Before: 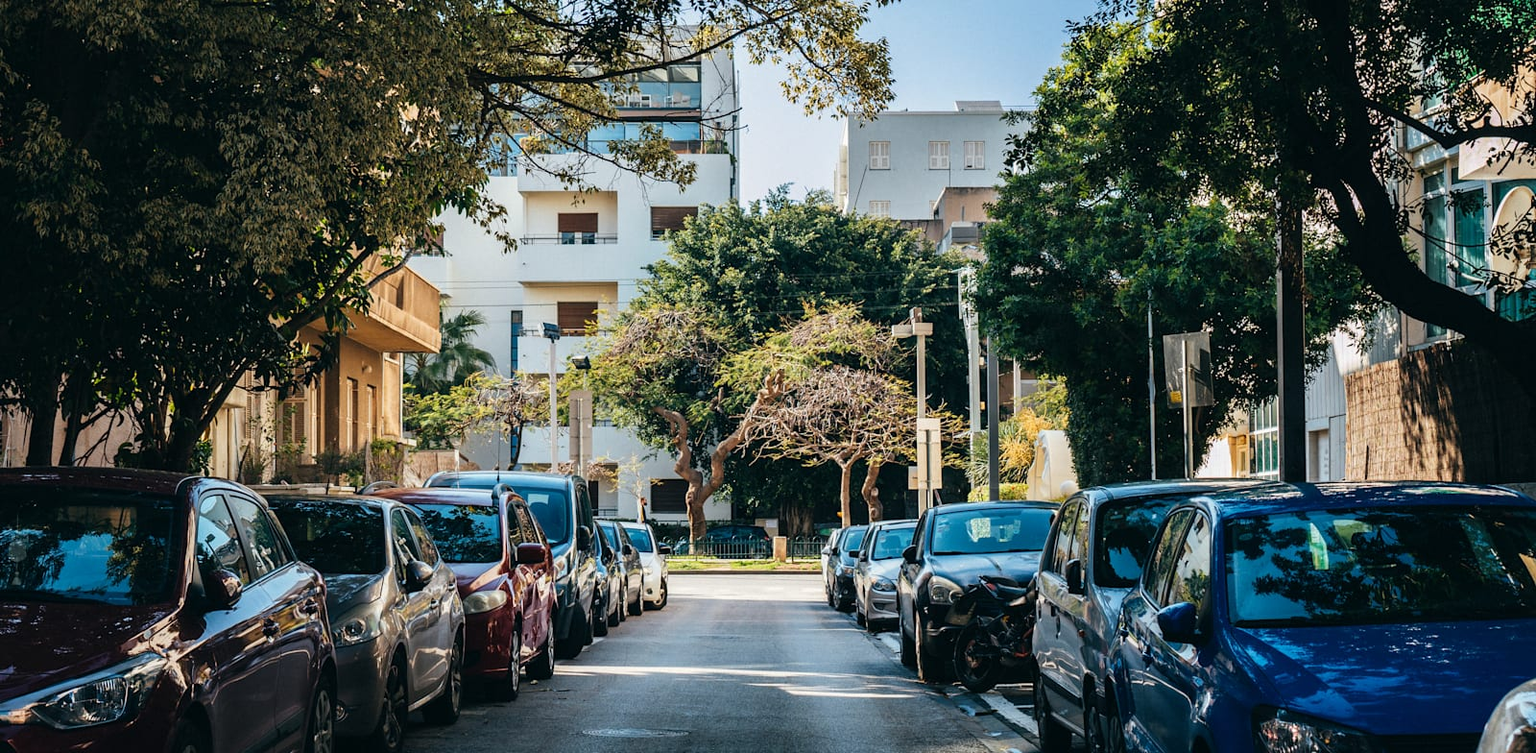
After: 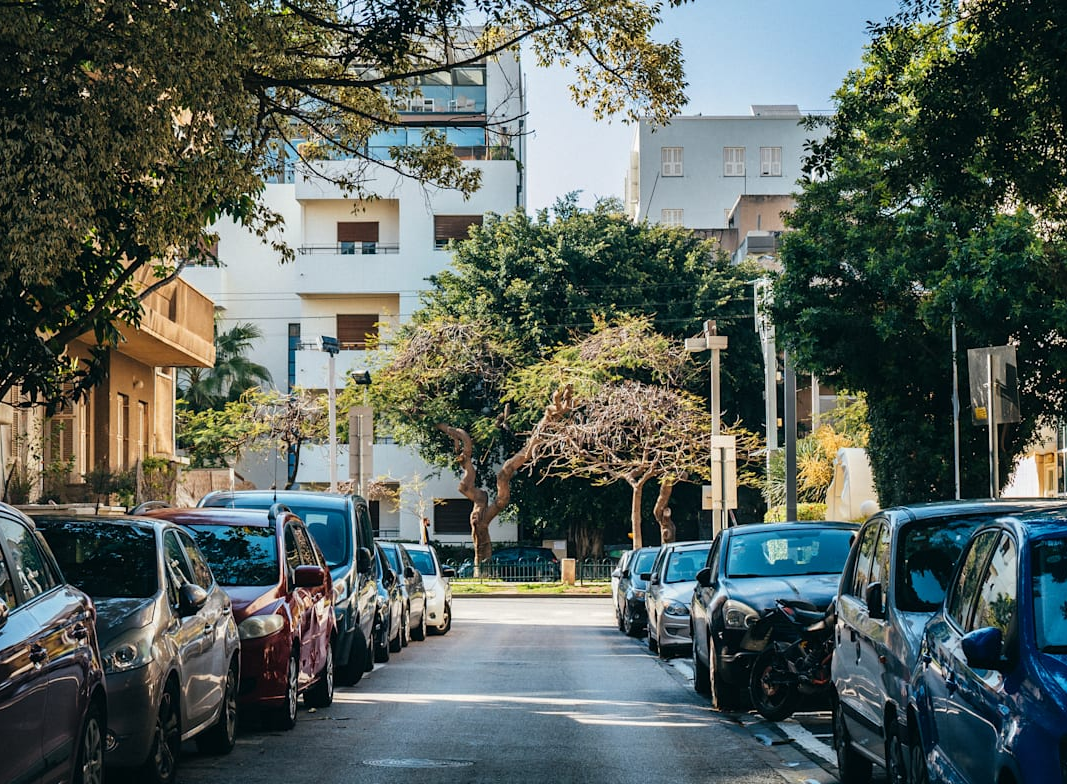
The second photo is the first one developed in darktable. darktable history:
crop and rotate: left 15.279%, right 17.984%
